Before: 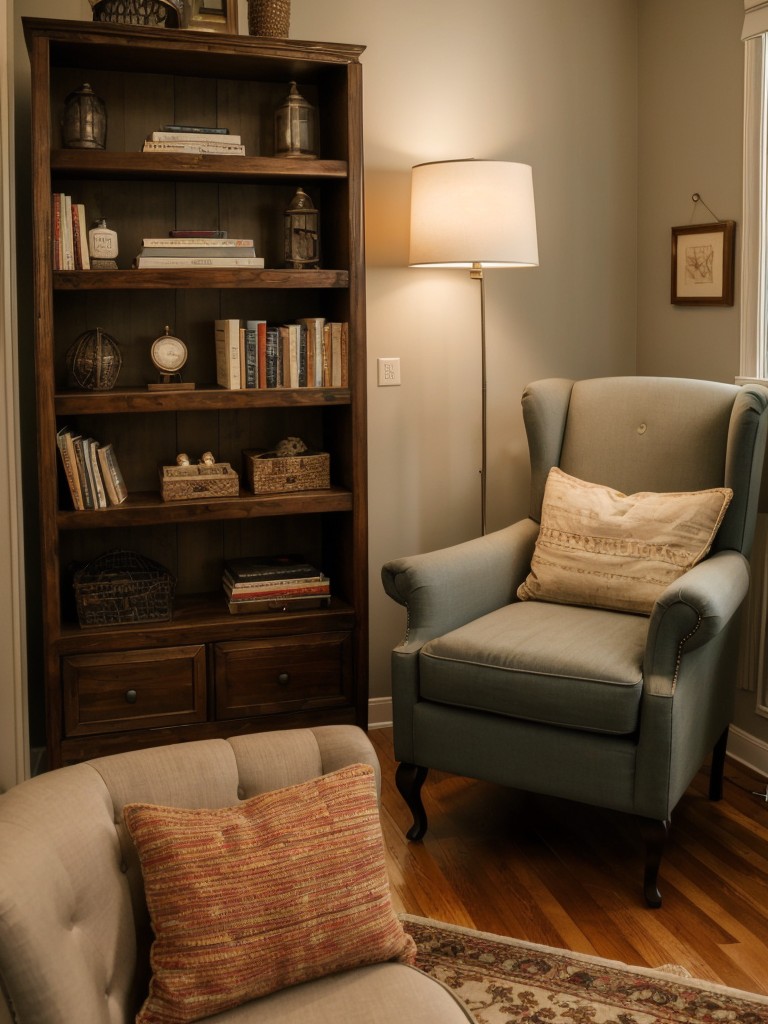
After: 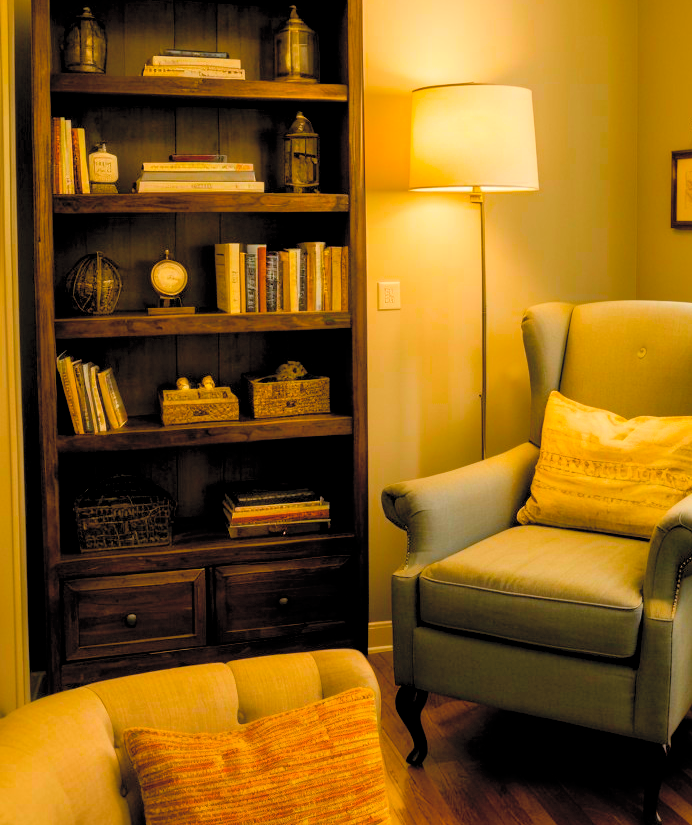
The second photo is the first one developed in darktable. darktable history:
crop: top 7.433%, right 9.838%, bottom 11.966%
contrast brightness saturation: contrast 0.104, brightness 0.308, saturation 0.141
color balance rgb: power › luminance 1.137%, power › chroma 0.421%, power › hue 33.14°, perceptual saturation grading › global saturation 98.84%, global vibrance 14.962%
exposure: black level correction 0.005, exposure 0.017 EV, compensate highlight preservation false
